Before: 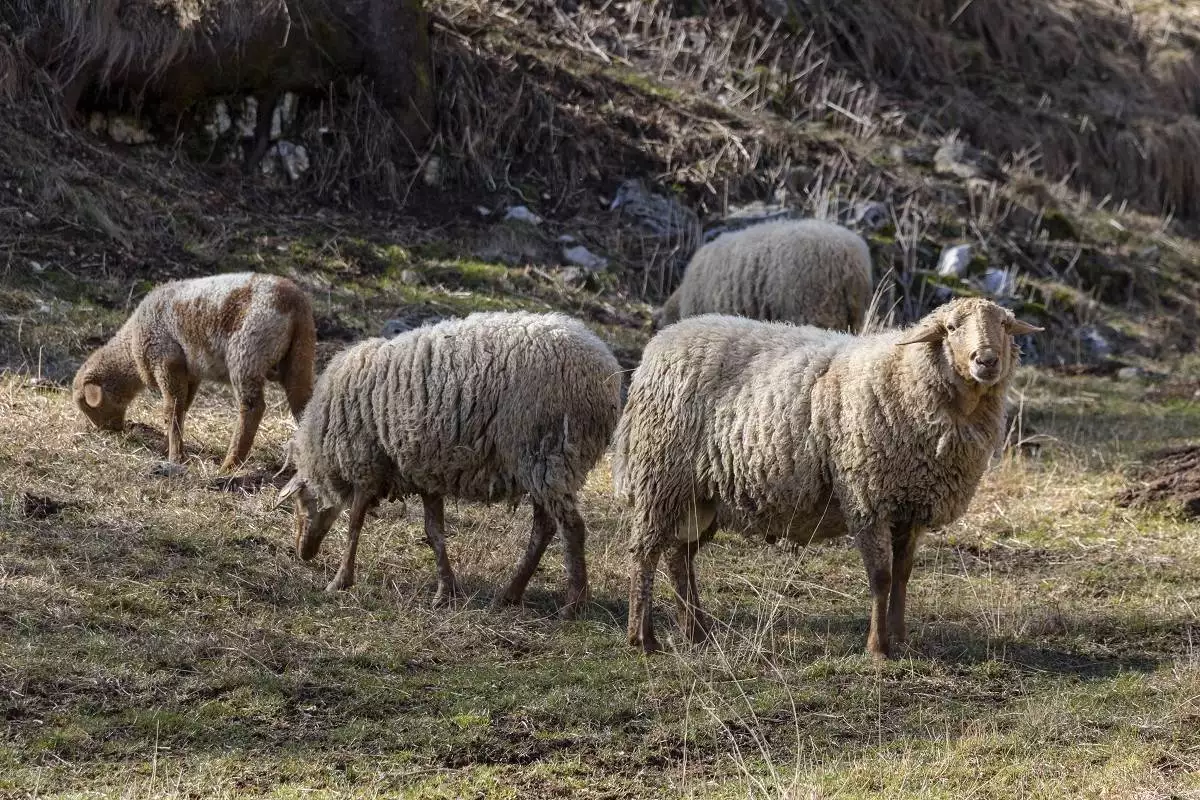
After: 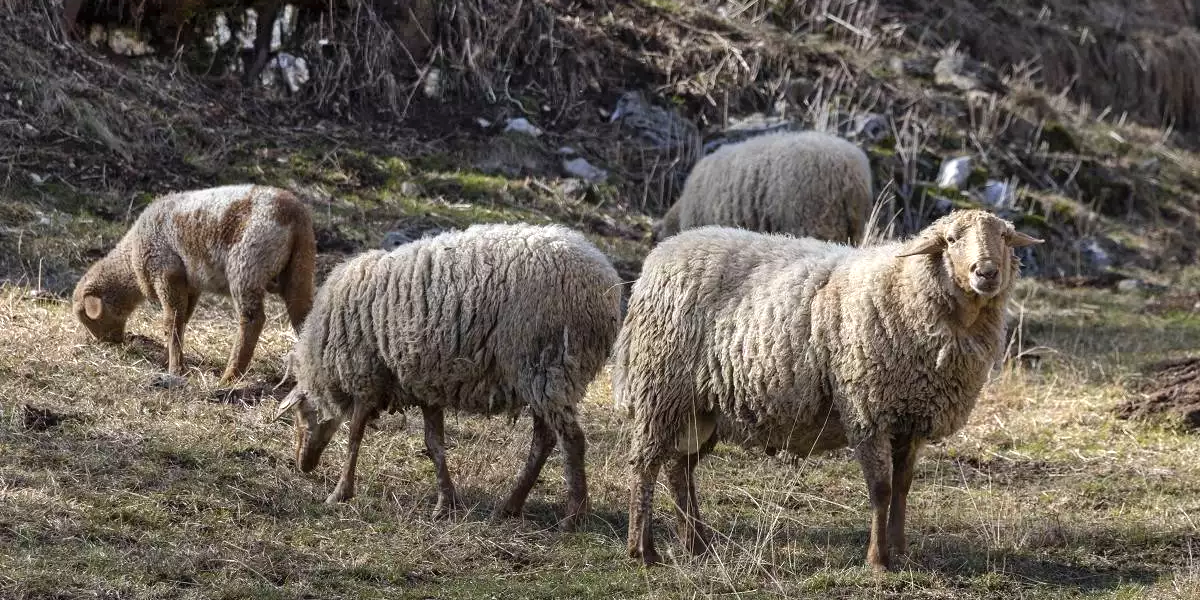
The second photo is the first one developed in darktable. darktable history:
shadows and highlights: radius 44.78, white point adjustment 6.64, compress 79.65%, highlights color adjustment 78.42%, soften with gaussian
crop: top 11.038%, bottom 13.962%
